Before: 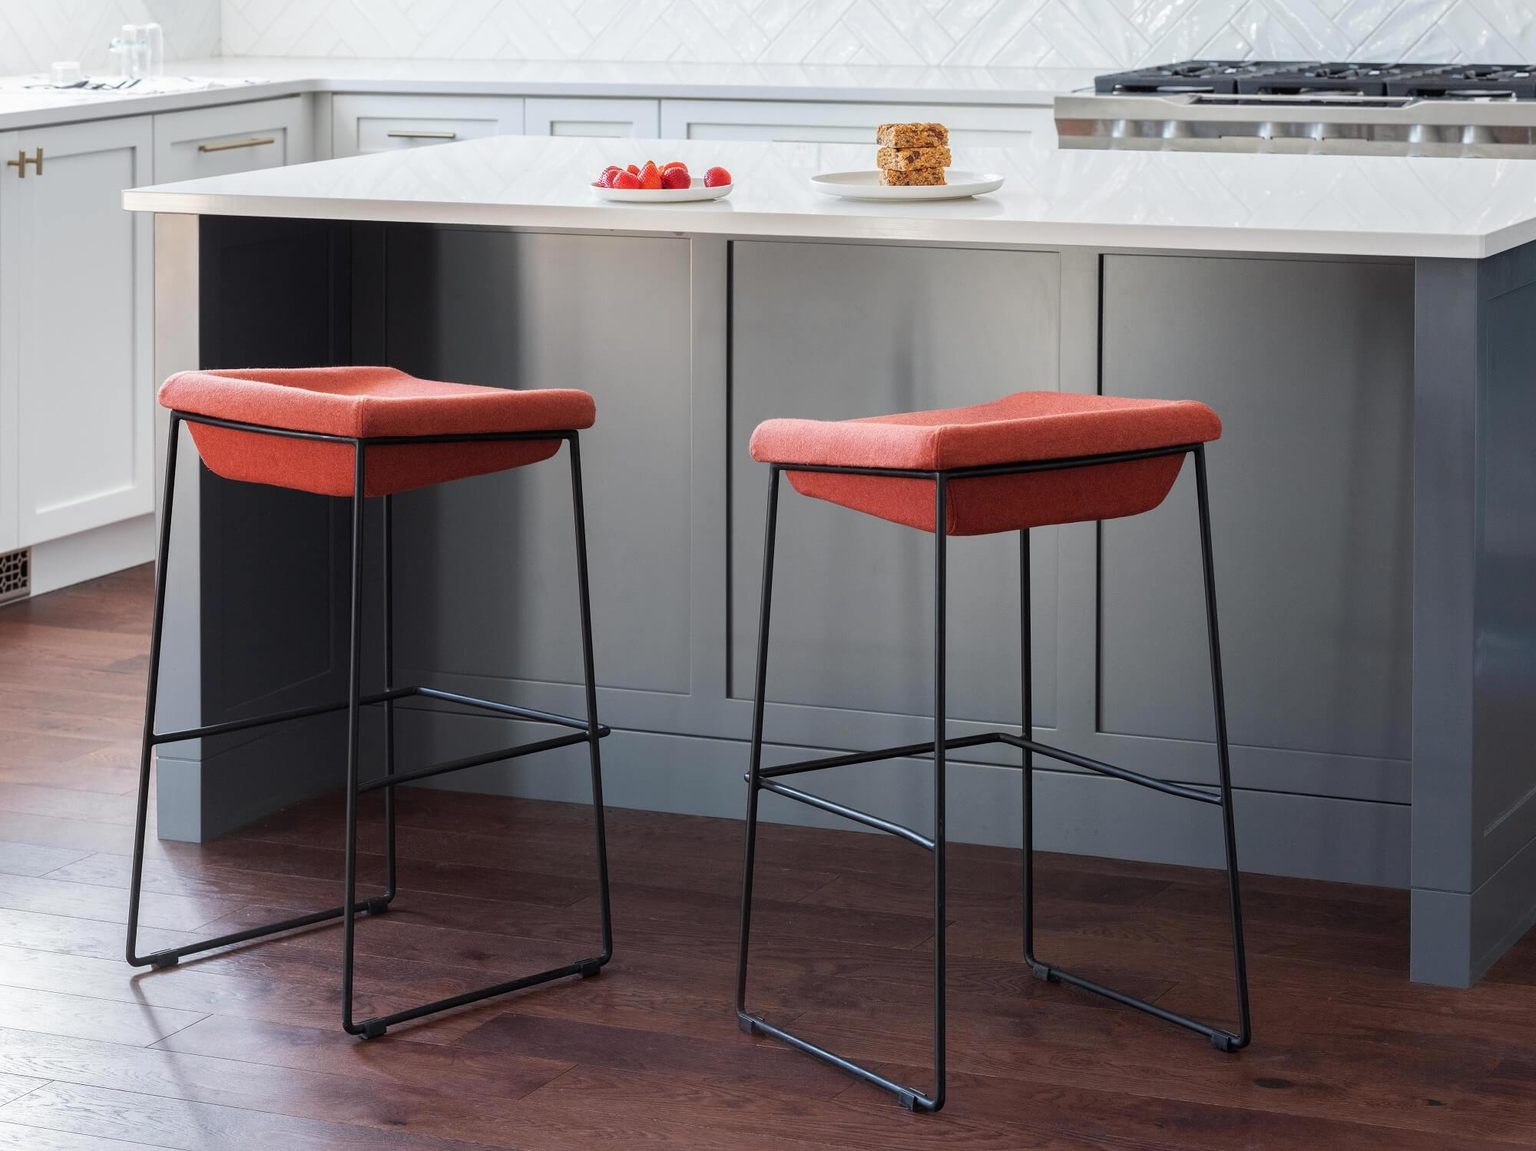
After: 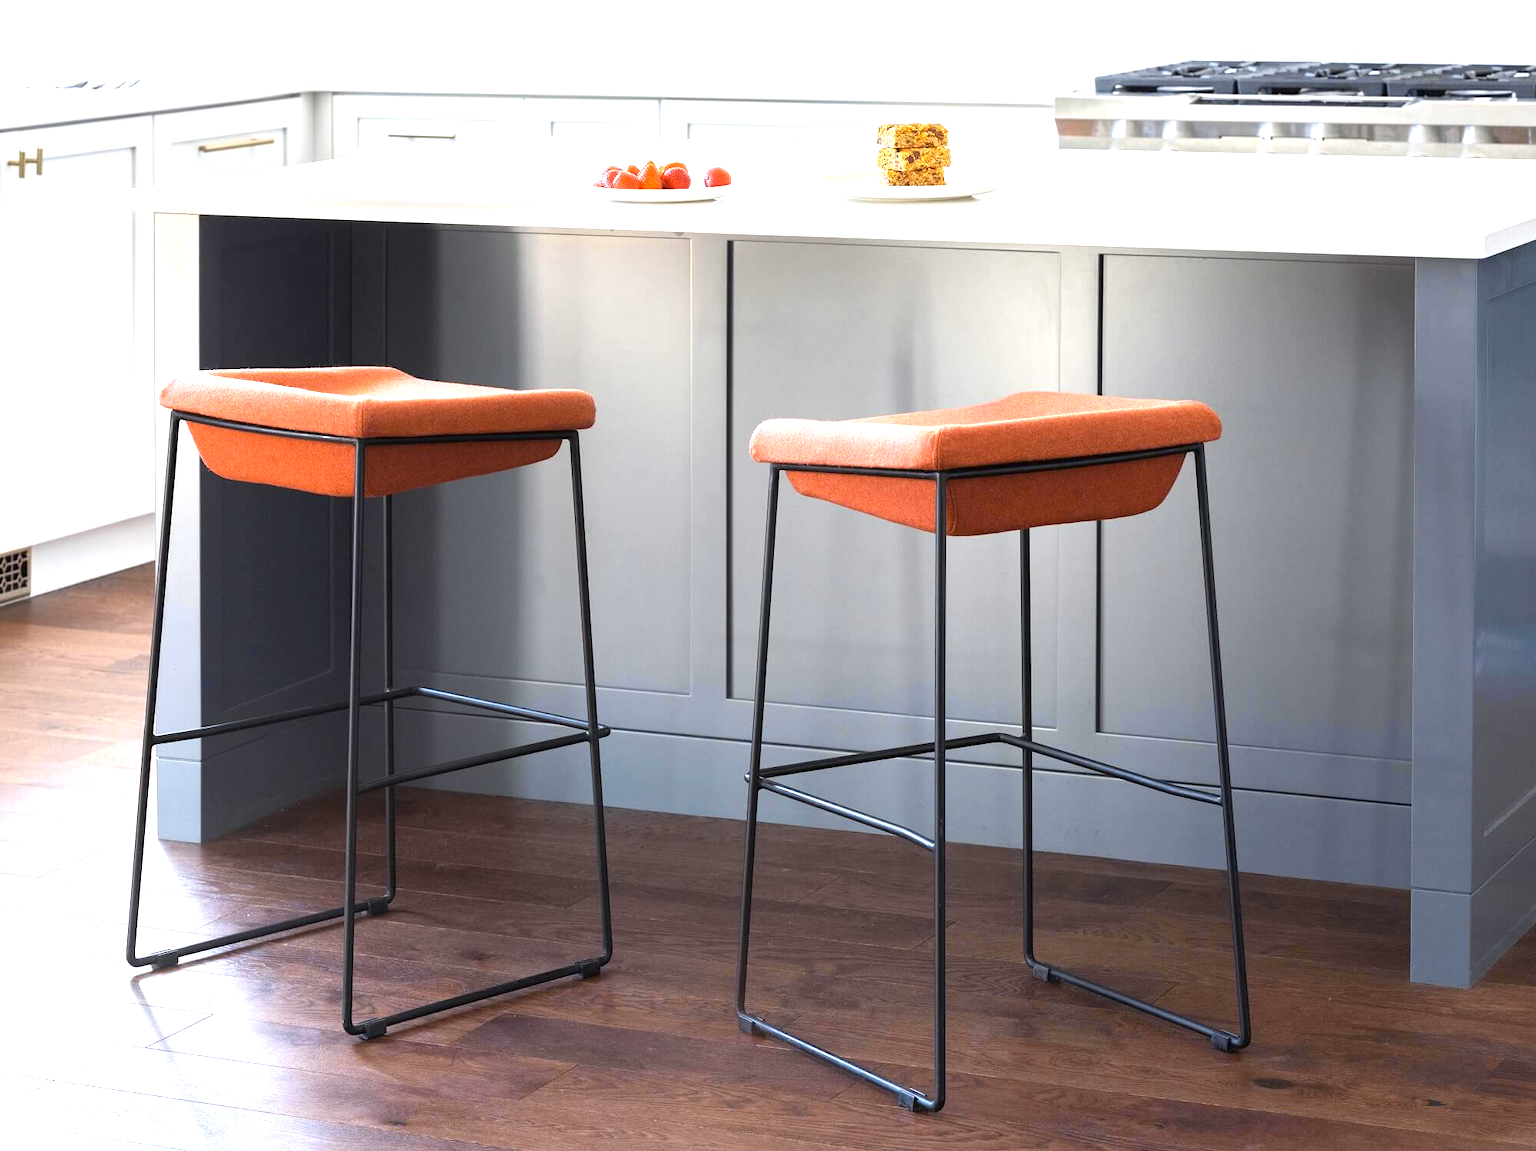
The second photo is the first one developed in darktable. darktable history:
color contrast: green-magenta contrast 0.85, blue-yellow contrast 1.25, unbound 0
exposure: black level correction 0, exposure 1.198 EV, compensate exposure bias true, compensate highlight preservation false
